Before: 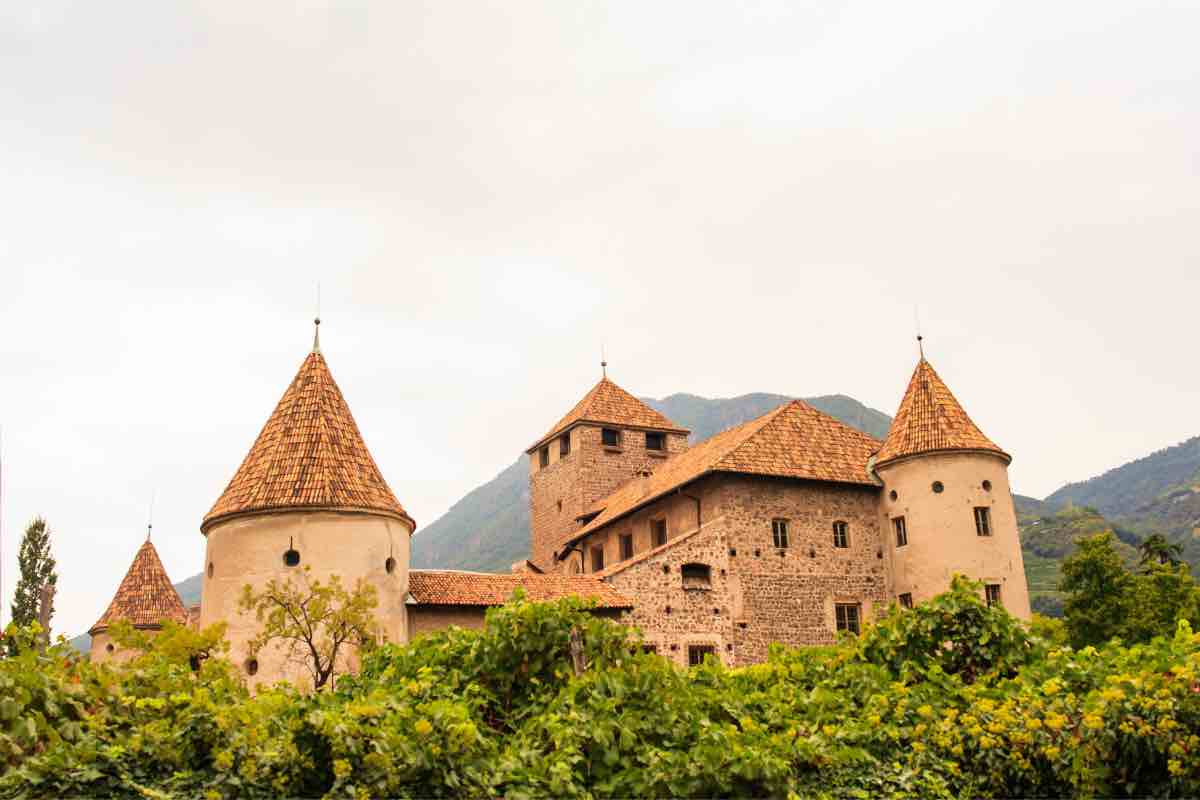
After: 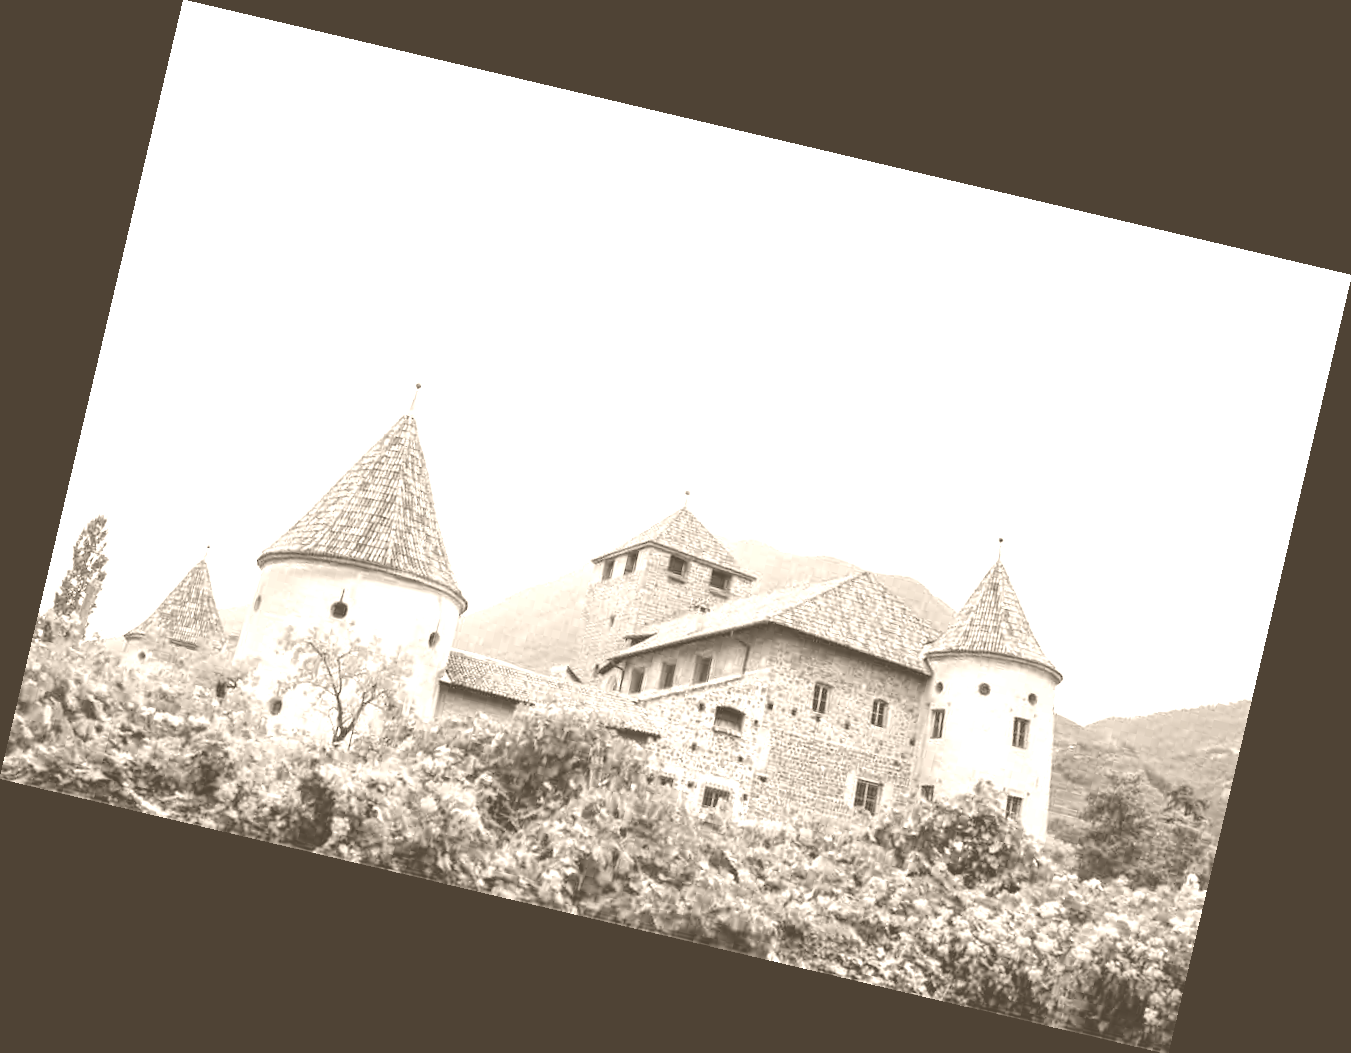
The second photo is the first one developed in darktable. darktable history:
colorize: hue 34.49°, saturation 35.33%, source mix 100%, version 1
rotate and perspective: rotation 13.27°, automatic cropping off
